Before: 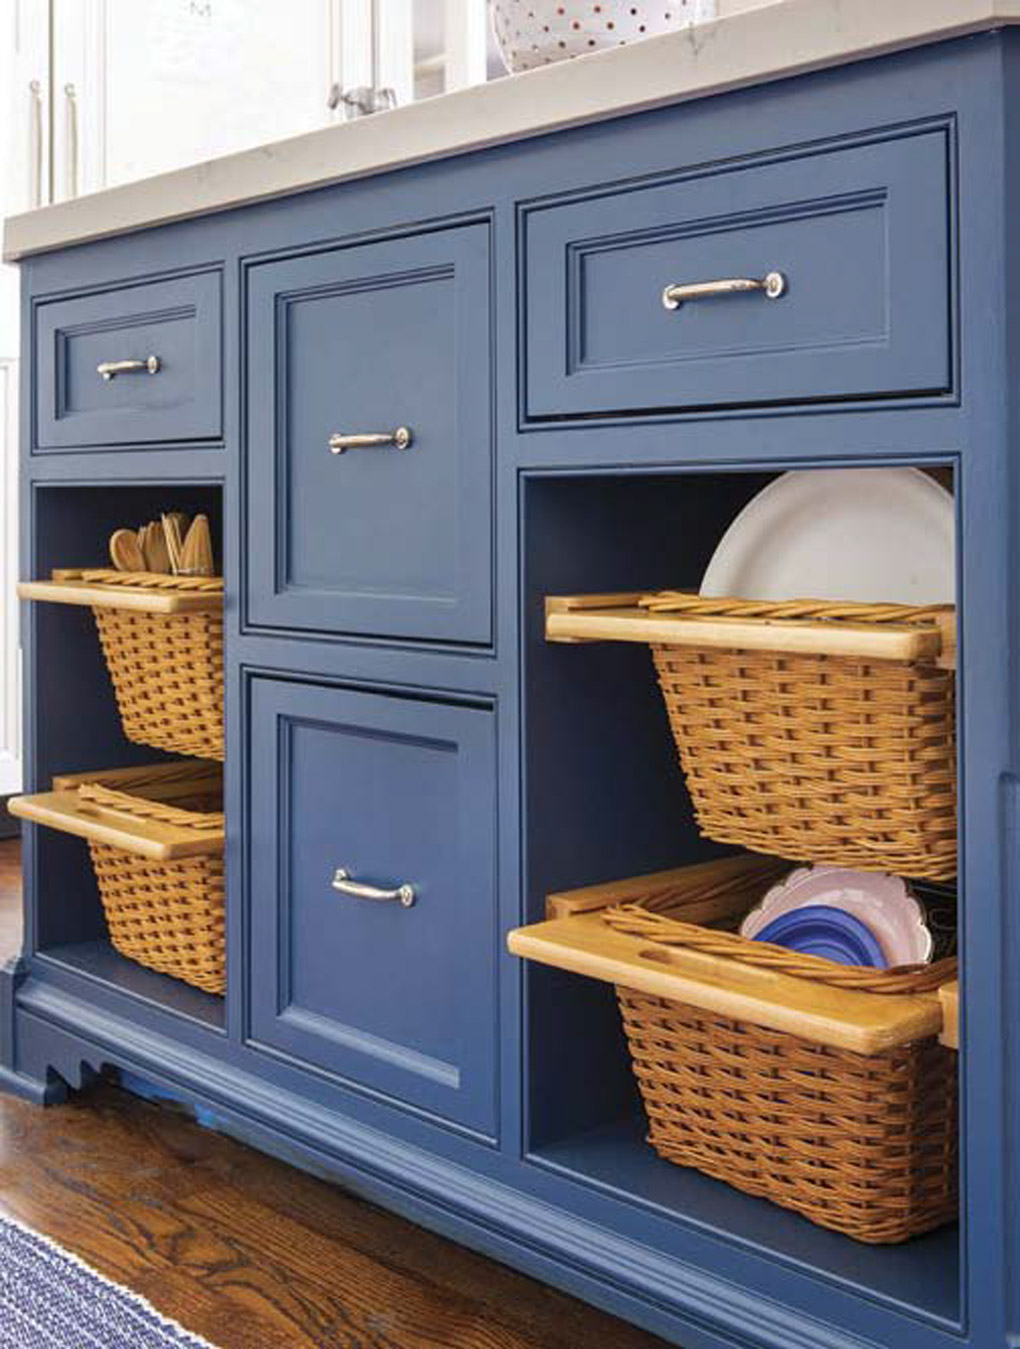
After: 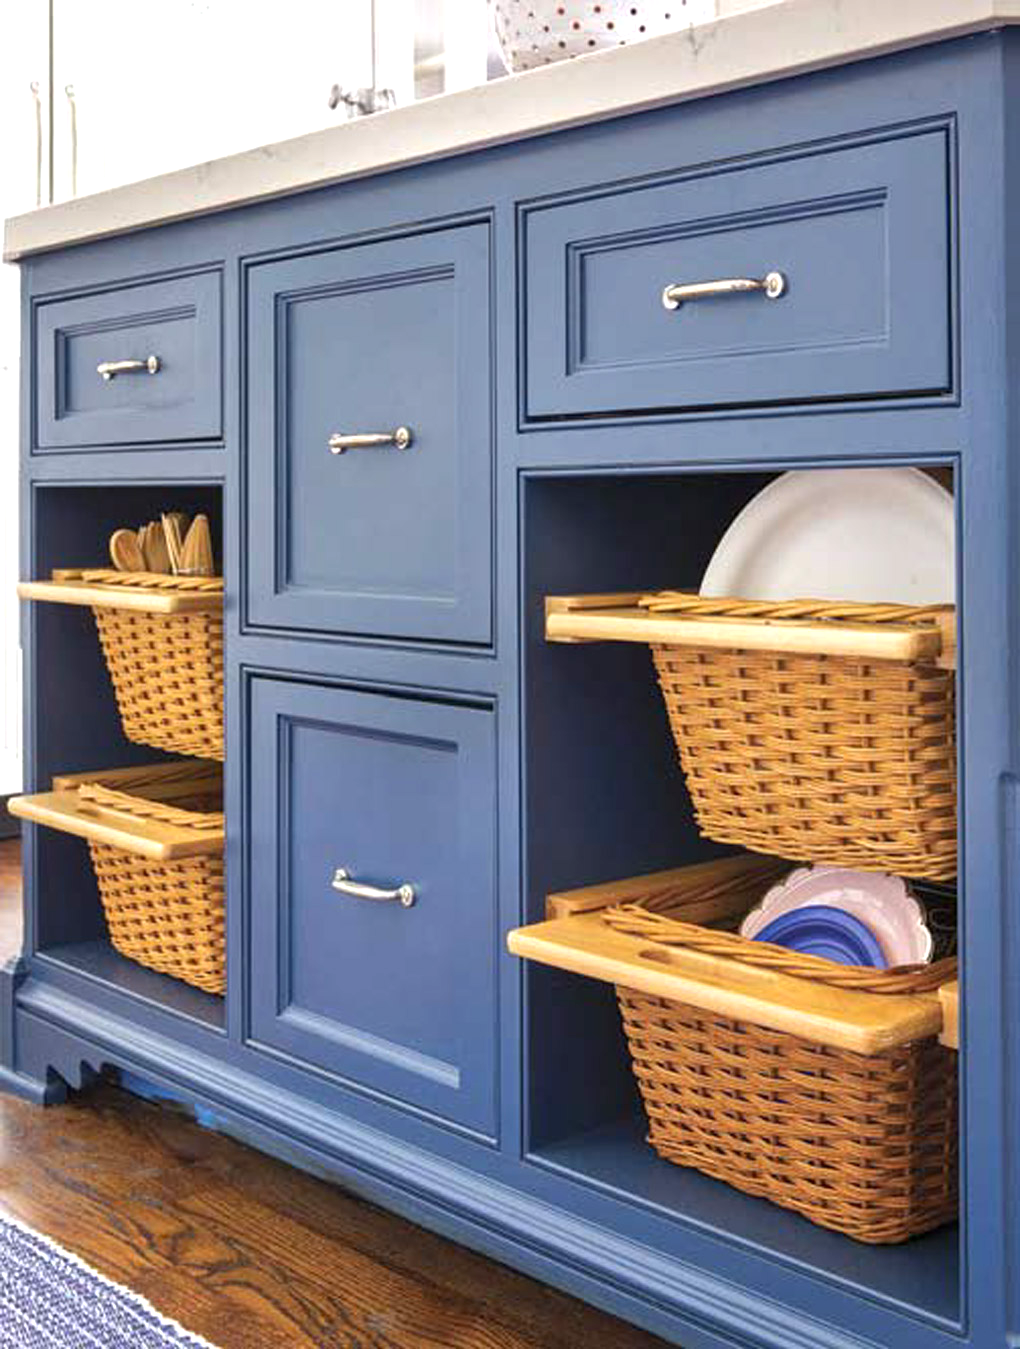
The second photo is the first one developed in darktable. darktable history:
exposure: black level correction 0.001, exposure 0.499 EV, compensate exposure bias true, compensate highlight preservation false
shadows and highlights: shadows 32.23, highlights -31.33, soften with gaussian
